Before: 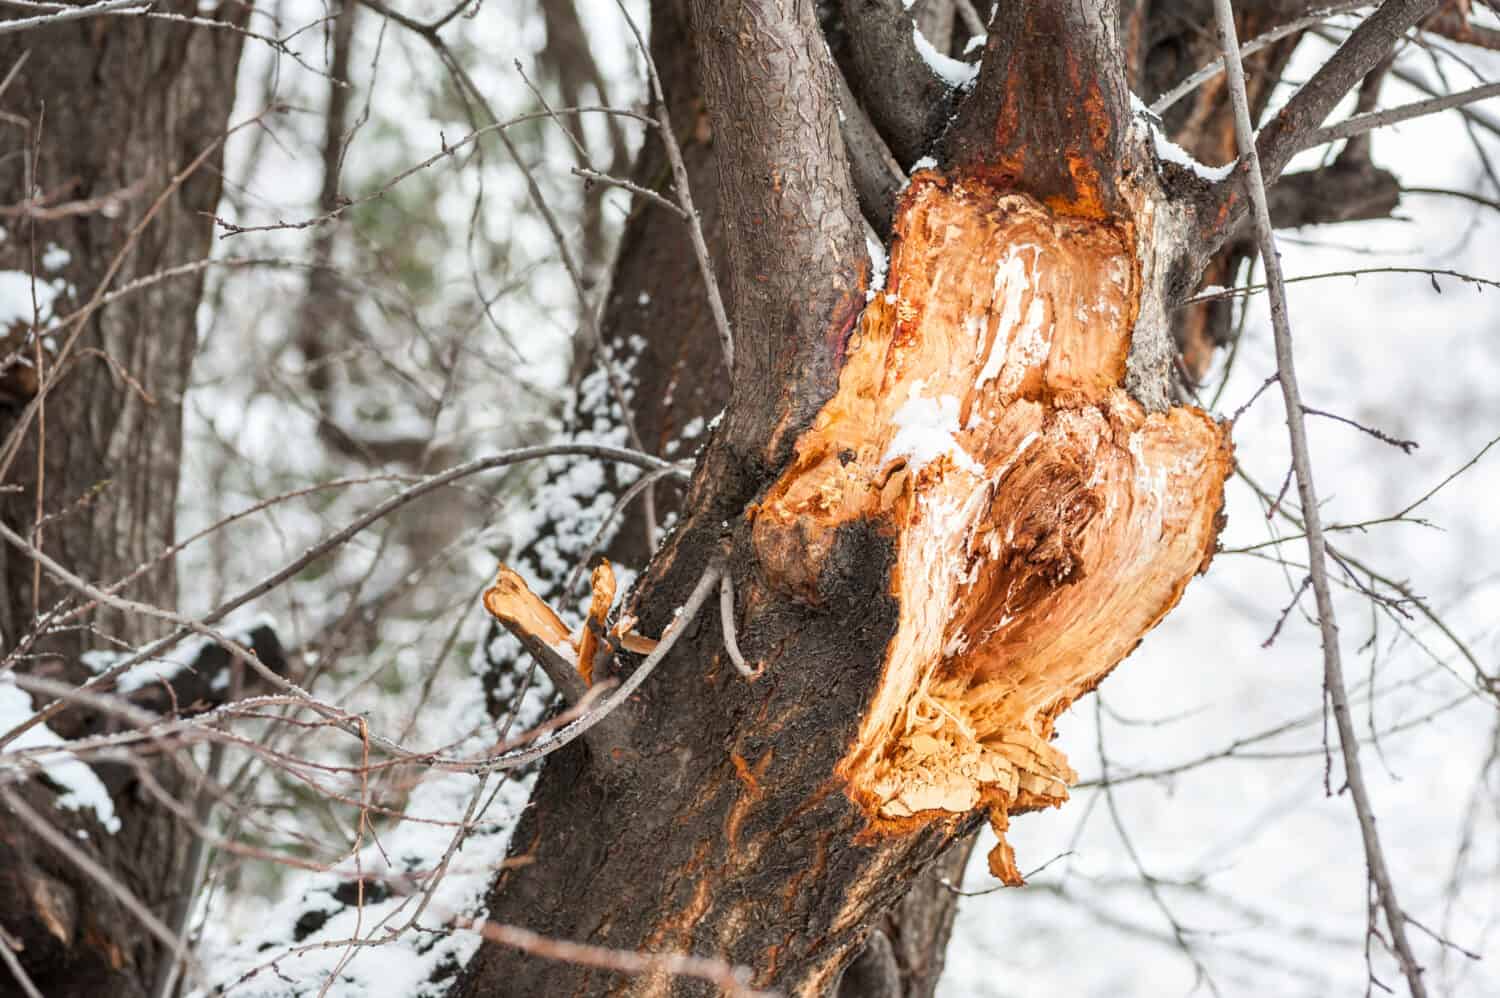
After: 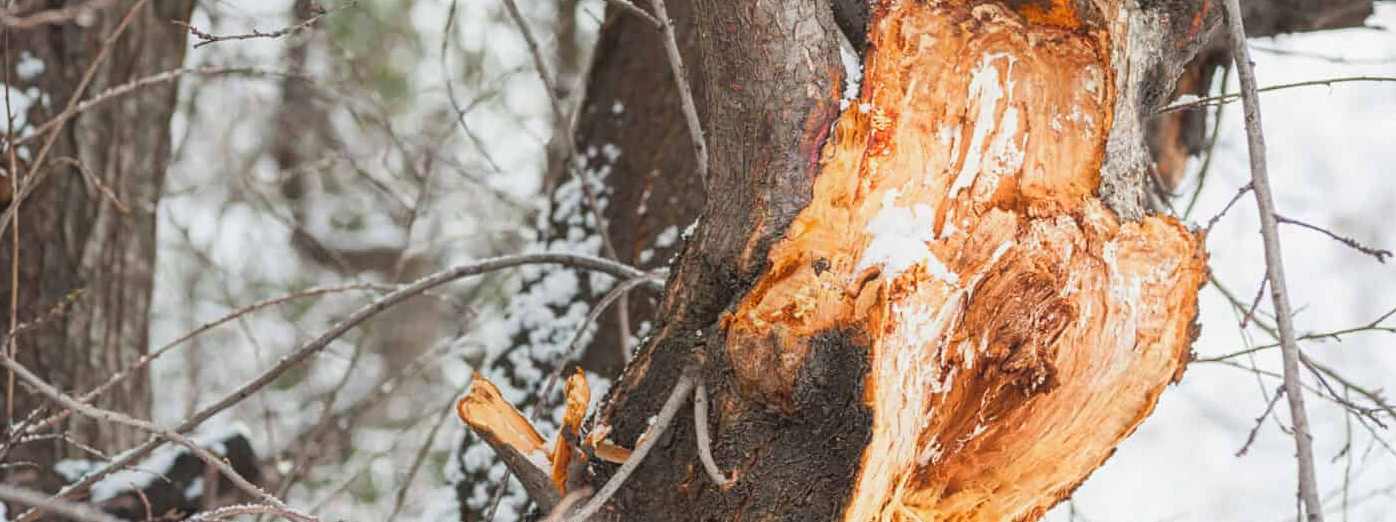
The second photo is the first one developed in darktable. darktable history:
contrast equalizer: y [[0.439, 0.44, 0.442, 0.457, 0.493, 0.498], [0.5 ×6], [0.5 ×6], [0 ×6], [0 ×6]]
crop: left 1.744%, top 19.225%, right 5.069%, bottom 28.357%
